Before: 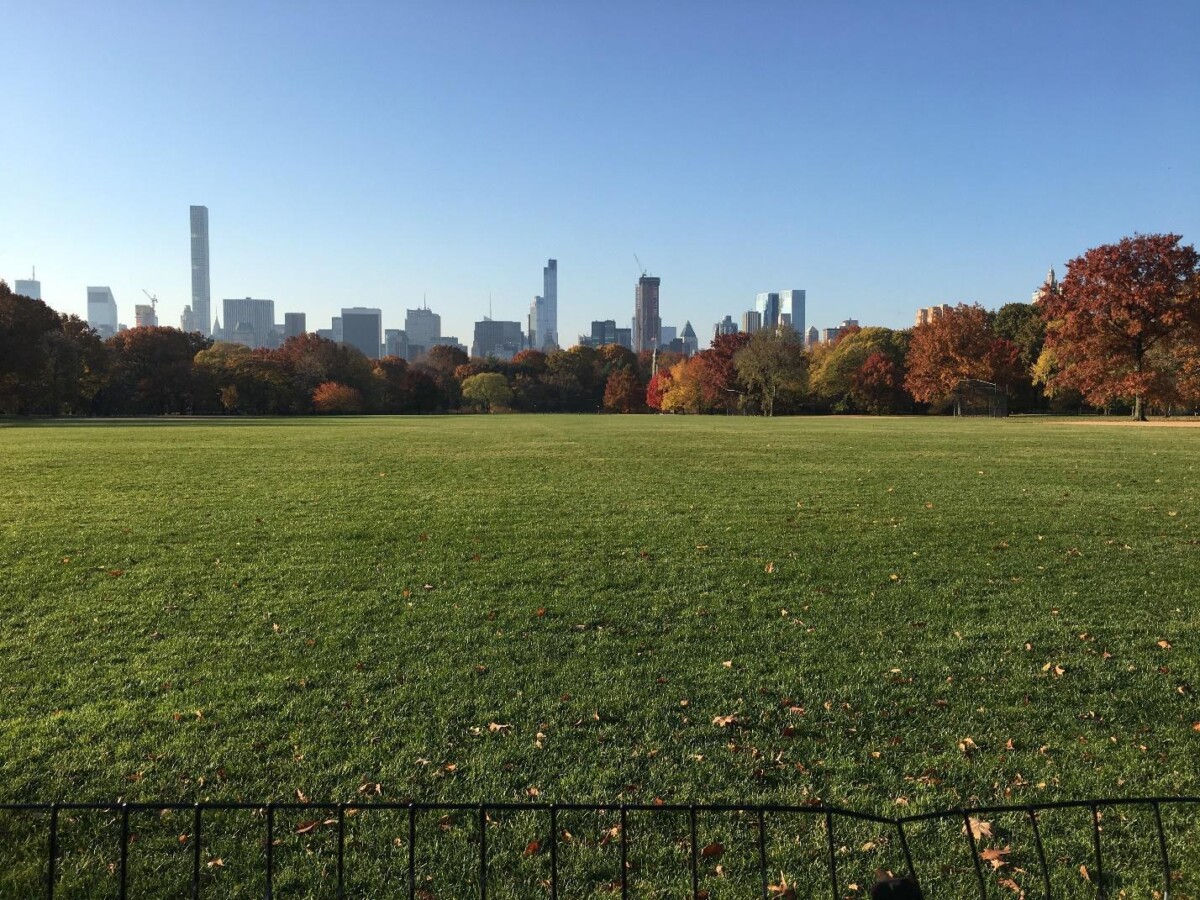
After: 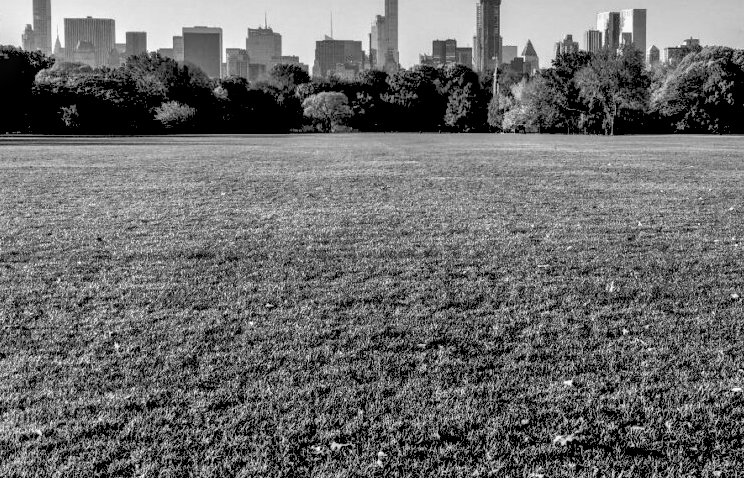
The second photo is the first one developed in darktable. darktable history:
monochrome: a 32, b 64, size 2.3
crop: left 13.312%, top 31.28%, right 24.627%, bottom 15.582%
local contrast: highlights 0%, shadows 0%, detail 182%
white balance: emerald 1
shadows and highlights: low approximation 0.01, soften with gaussian
velvia: strength 15%
rgb levels: levels [[0.027, 0.429, 0.996], [0, 0.5, 1], [0, 0.5, 1]]
color correction: saturation 1.34
